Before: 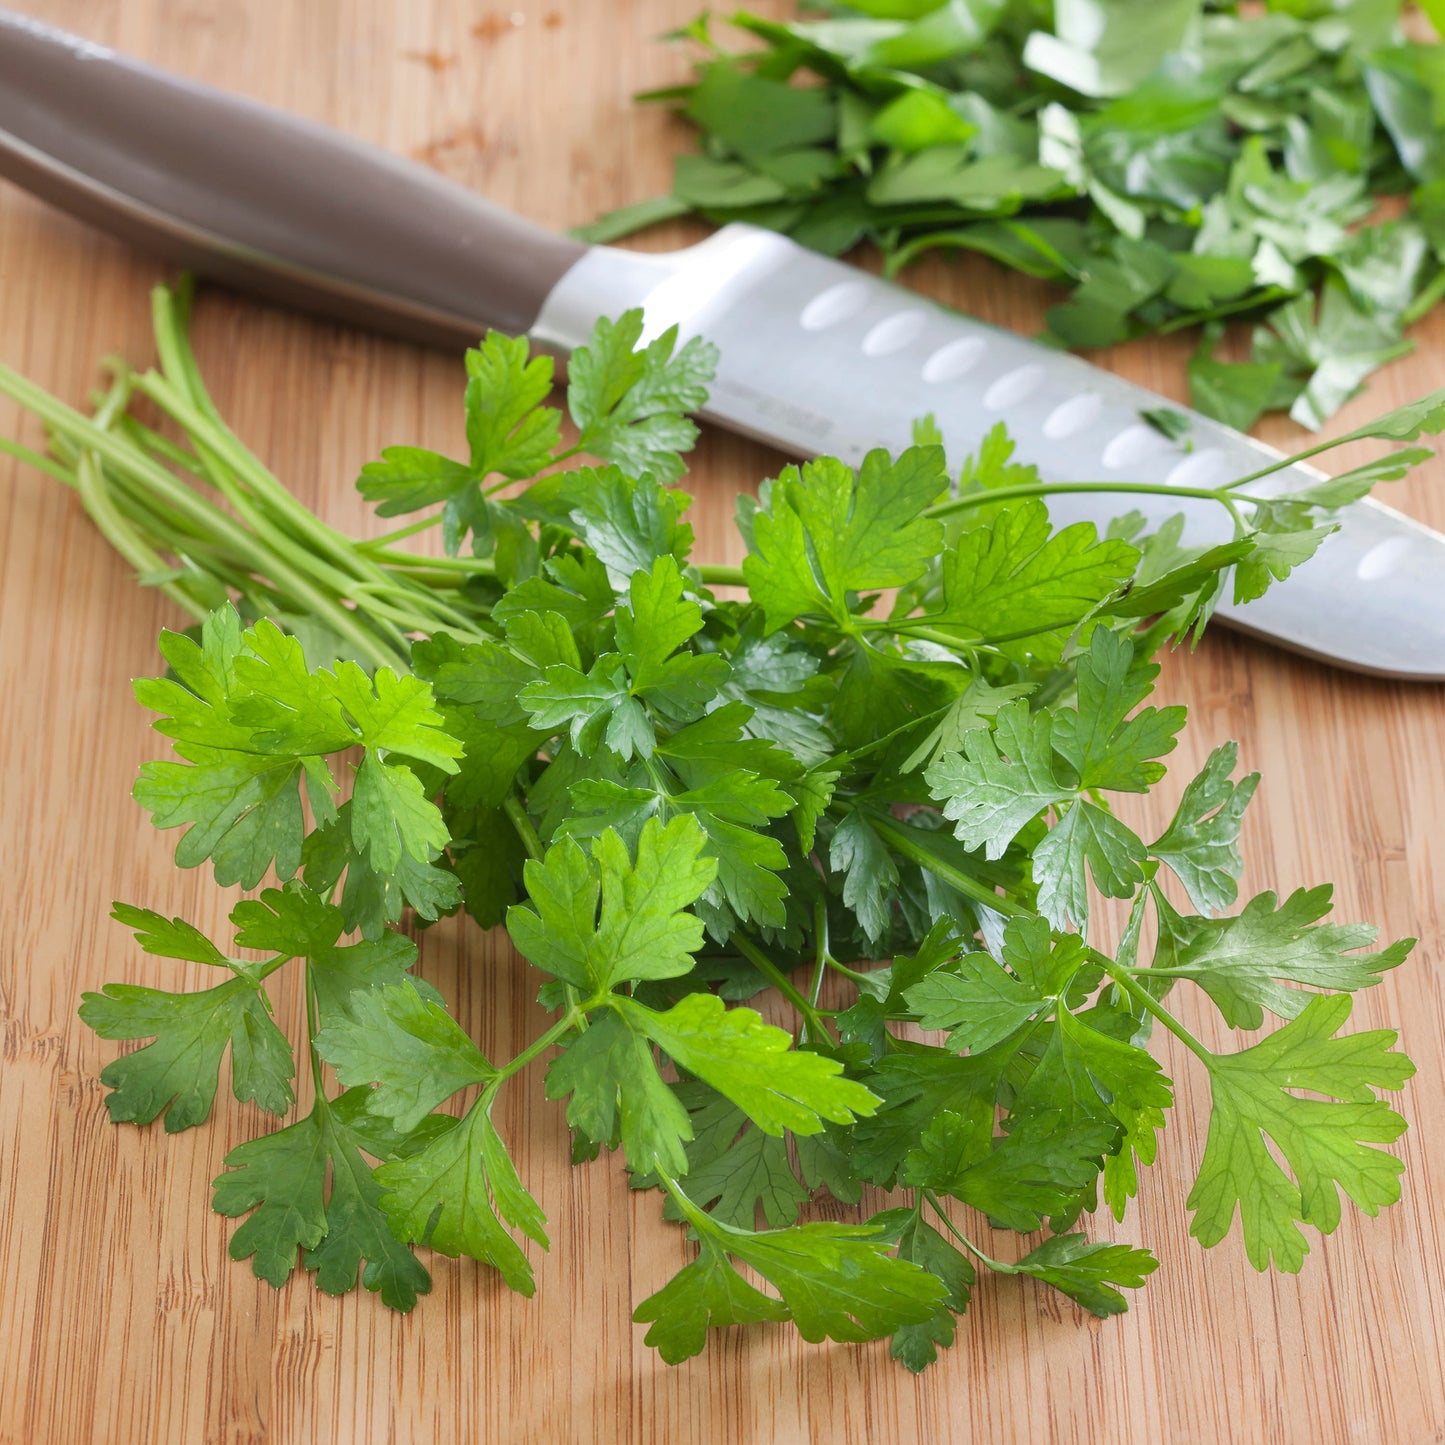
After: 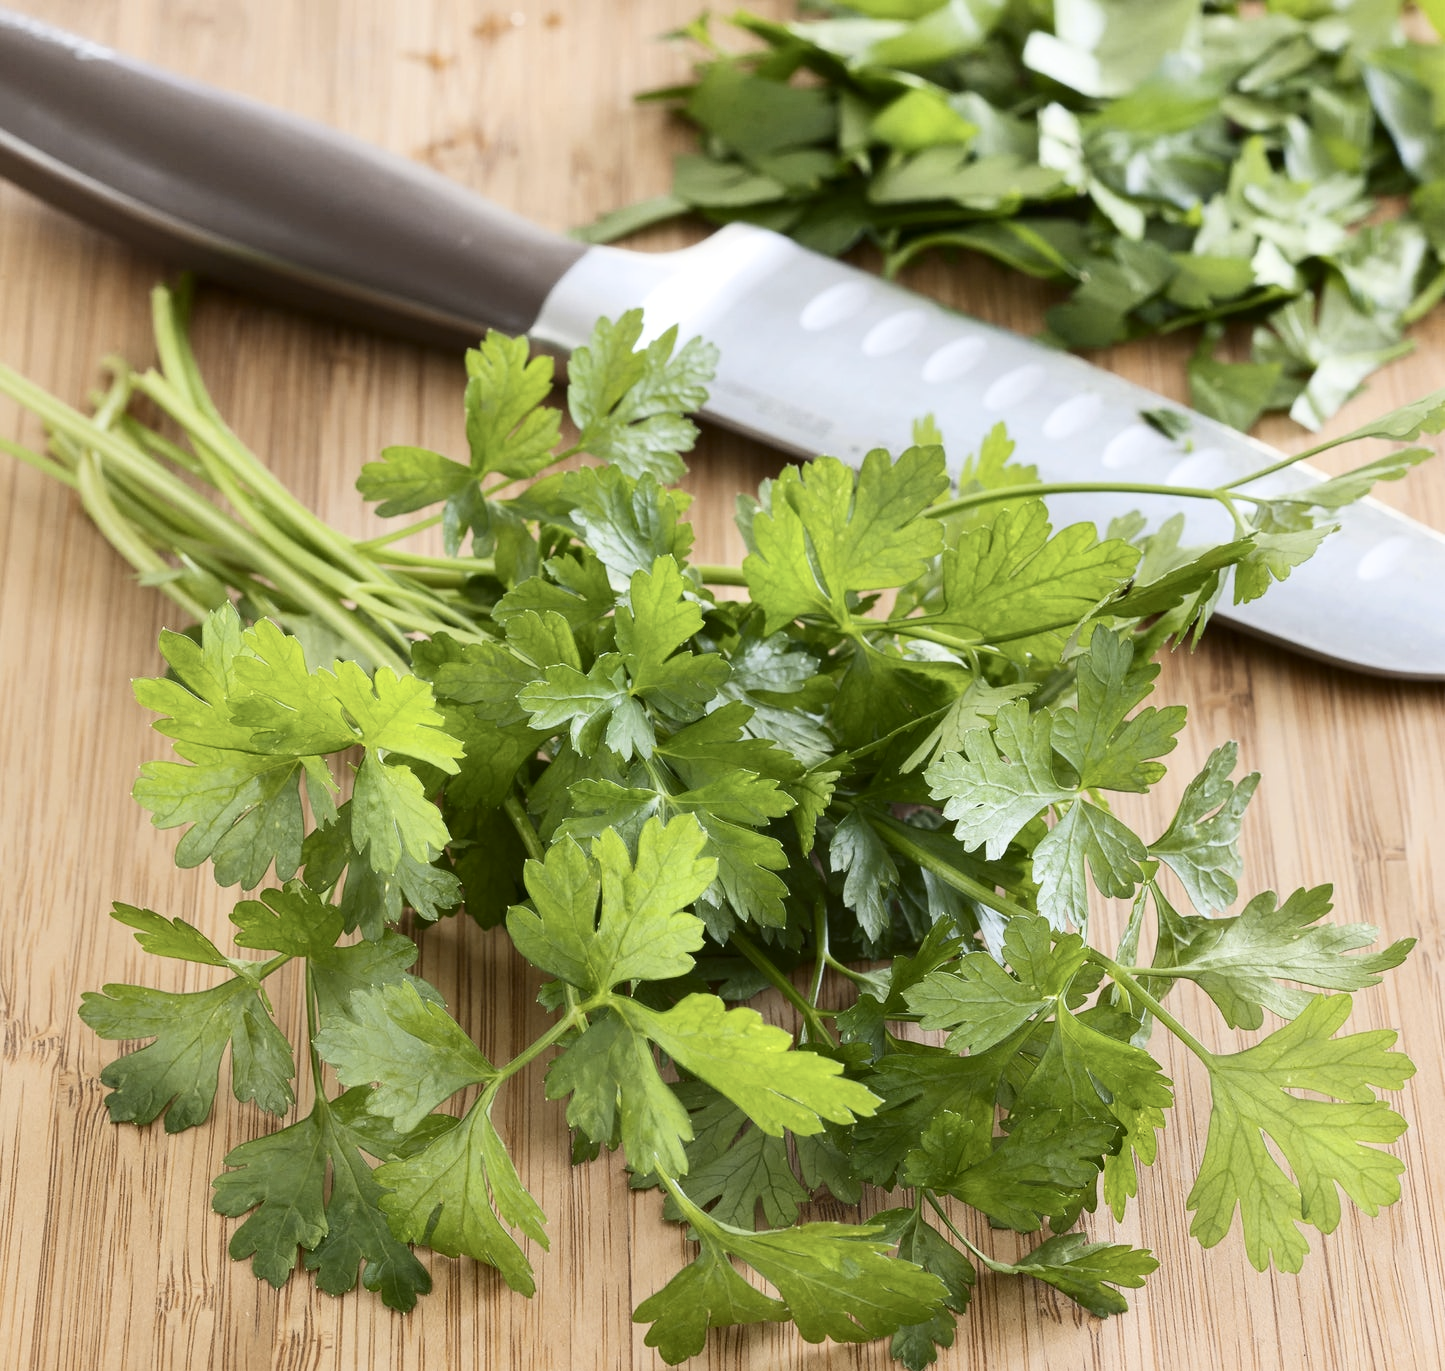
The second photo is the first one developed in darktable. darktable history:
contrast brightness saturation: contrast 0.25, saturation -0.31
color contrast: green-magenta contrast 0.85, blue-yellow contrast 1.25, unbound 0
crop and rotate: top 0%, bottom 5.097%
